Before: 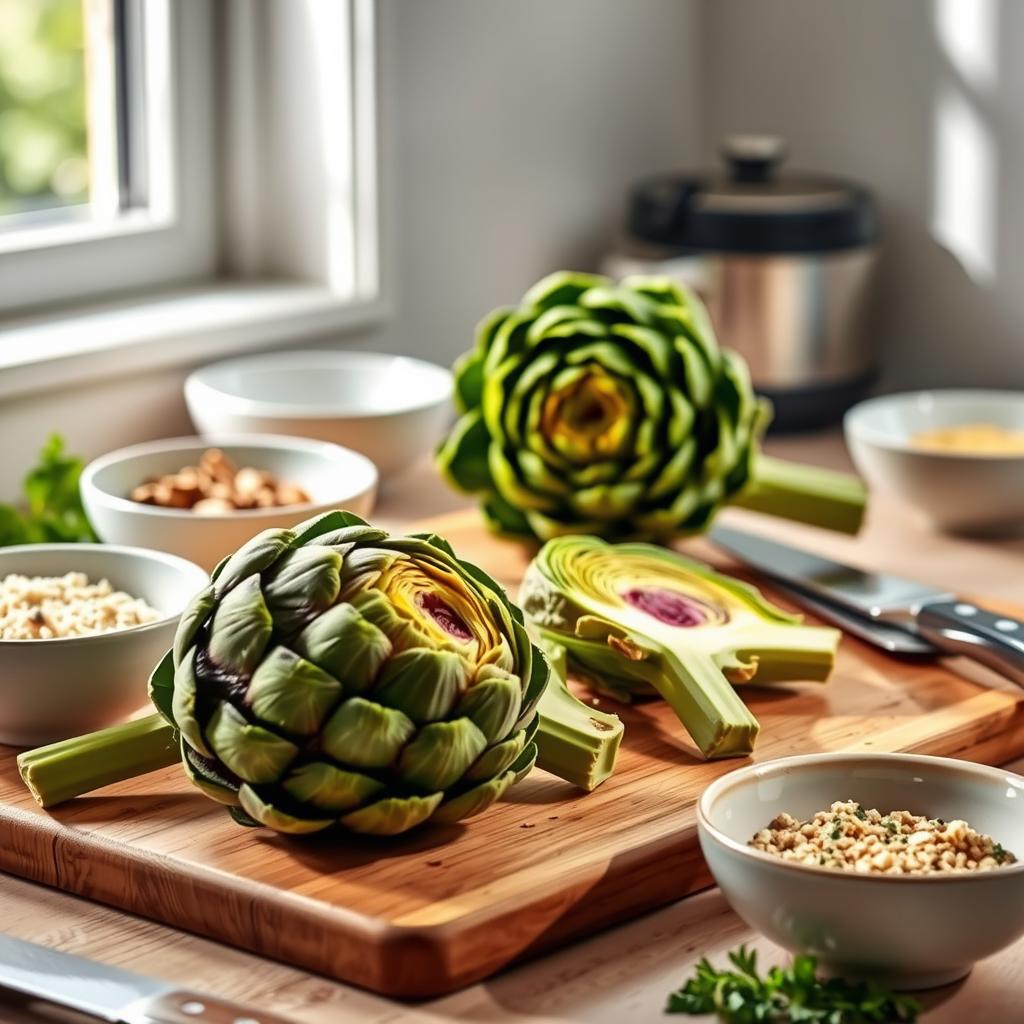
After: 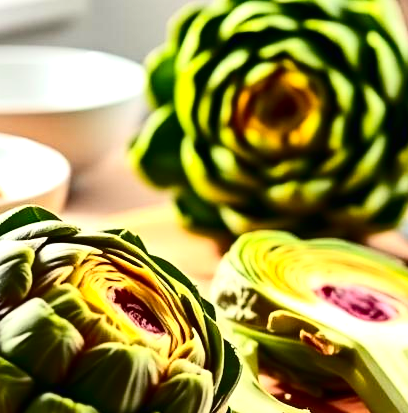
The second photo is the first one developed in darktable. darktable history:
exposure: black level correction -0.002, exposure 0.532 EV, compensate highlight preservation false
crop: left 30.135%, top 29.877%, right 30.01%, bottom 29.738%
contrast brightness saturation: contrast 0.306, brightness -0.075, saturation 0.168
tone equalizer: edges refinement/feathering 500, mask exposure compensation -1.57 EV, preserve details no
